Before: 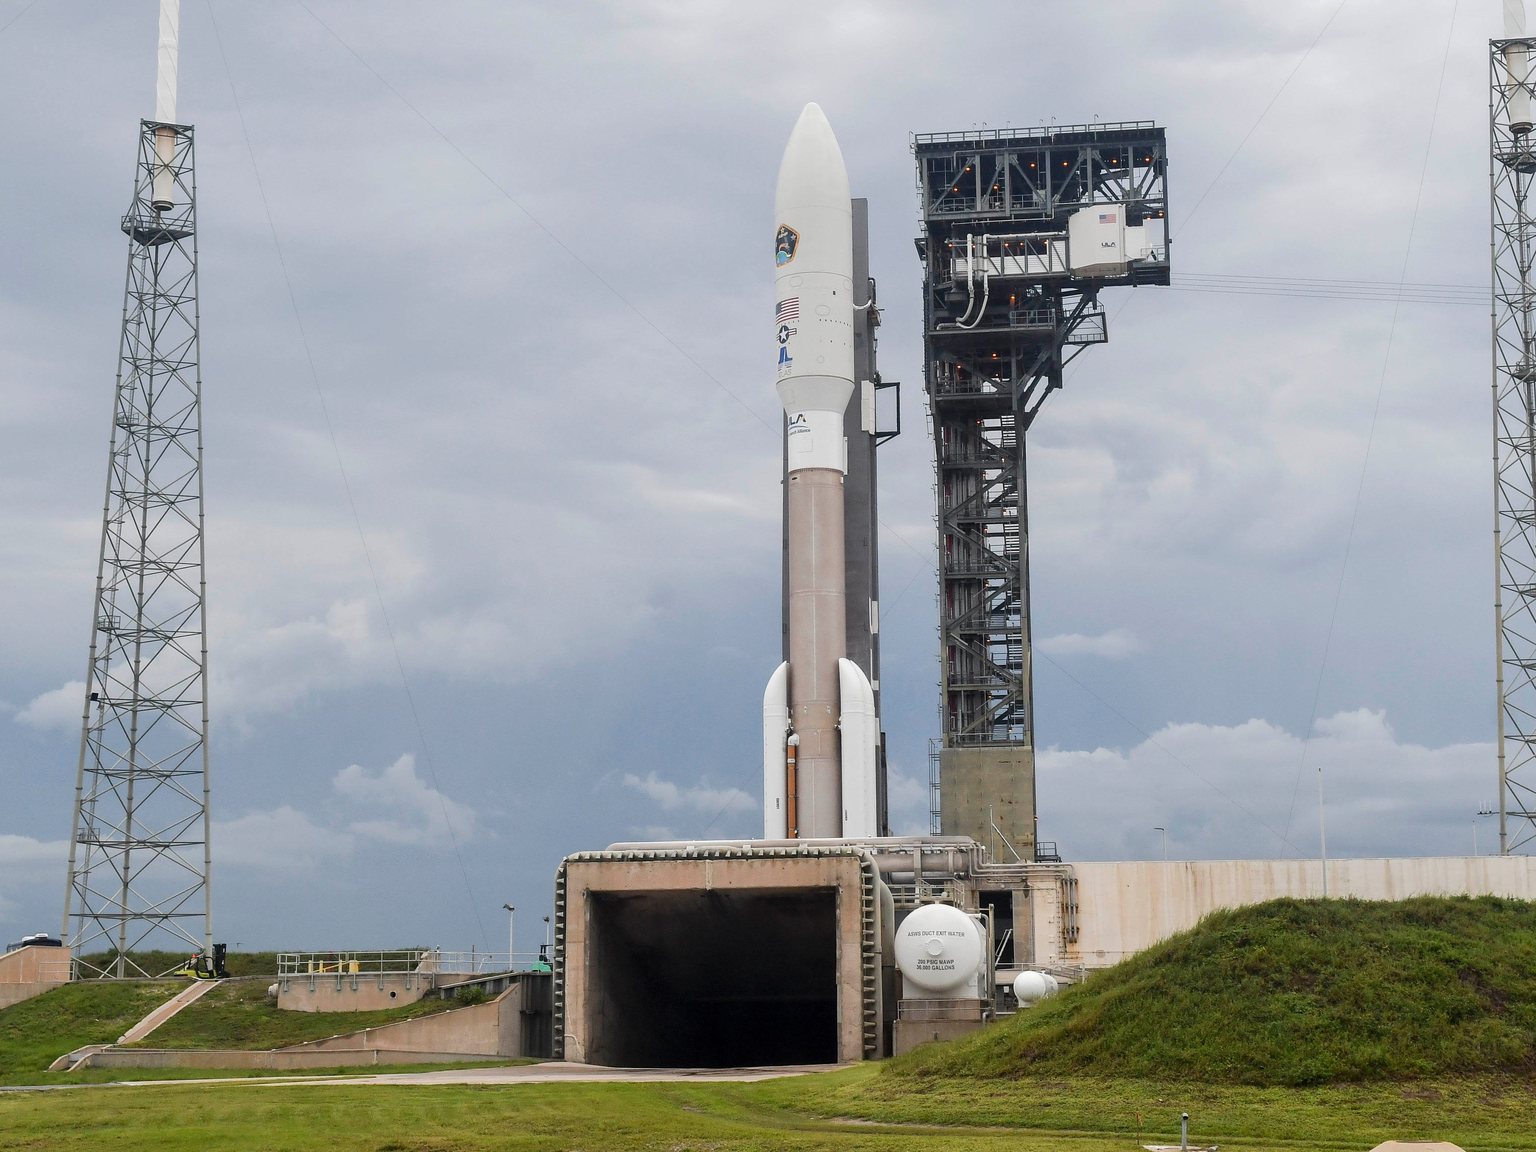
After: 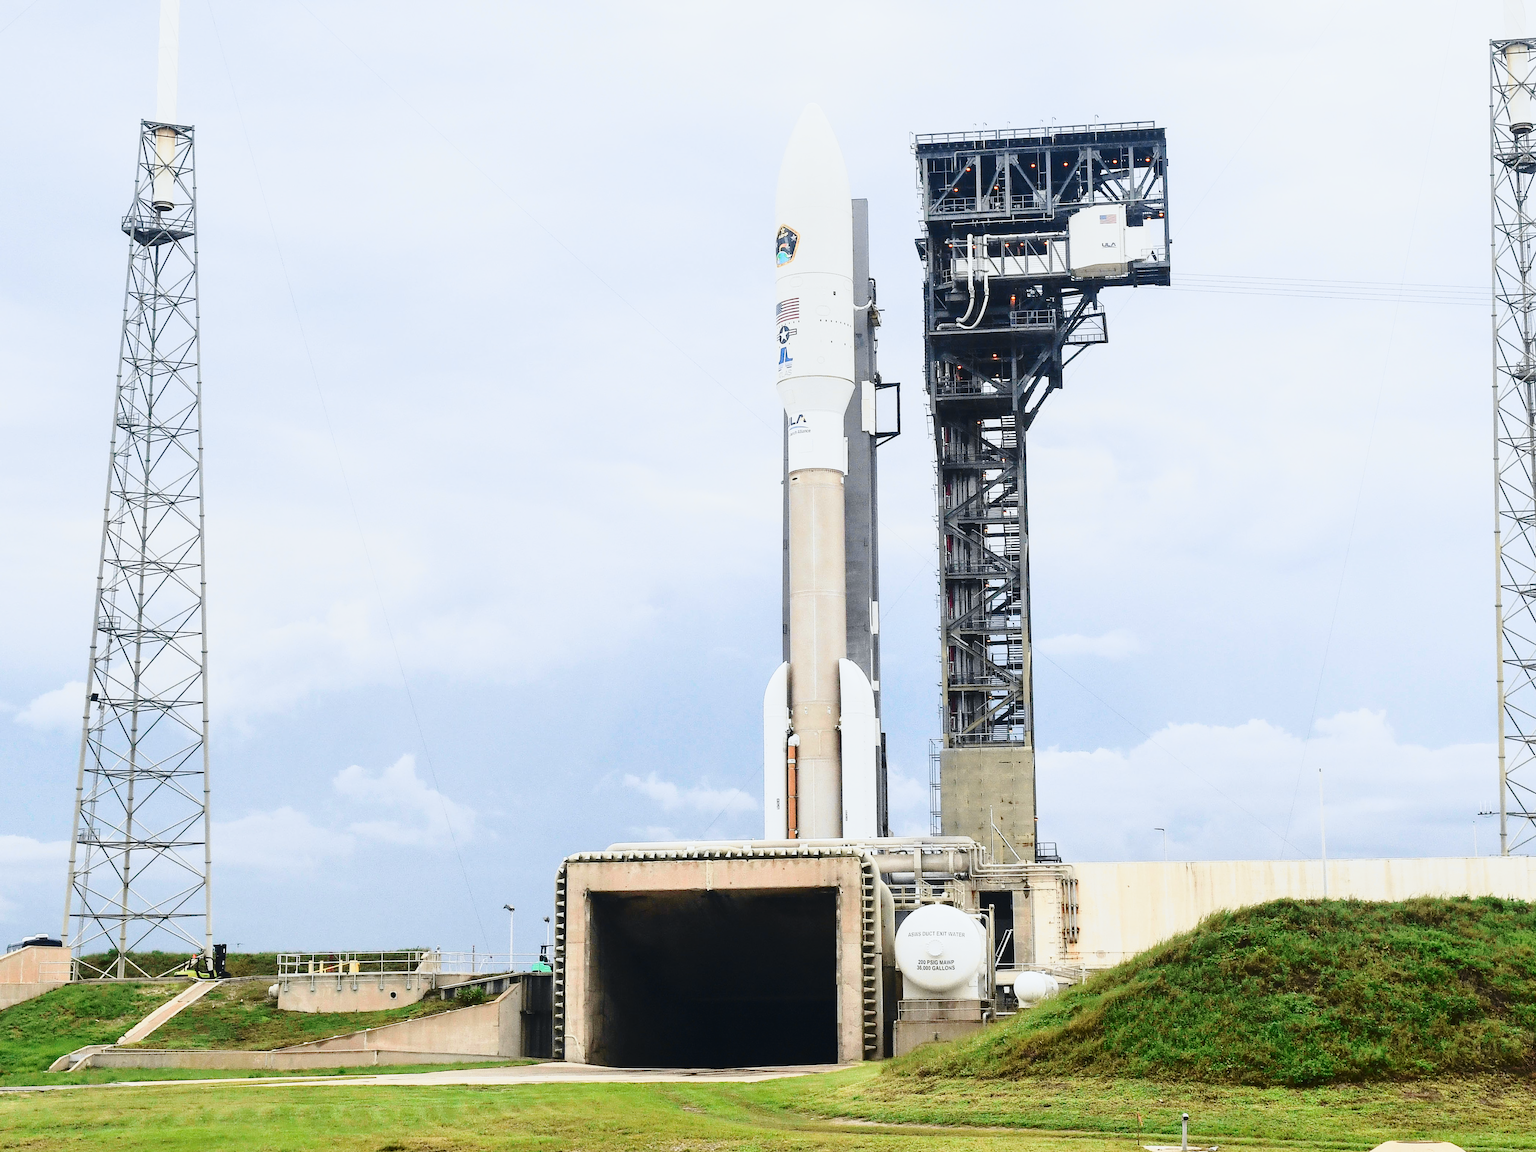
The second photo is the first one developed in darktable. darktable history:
tone curve: curves: ch0 [(0, 0.039) (0.104, 0.103) (0.273, 0.267) (0.448, 0.487) (0.704, 0.761) (0.886, 0.922) (0.994, 0.971)]; ch1 [(0, 0) (0.335, 0.298) (0.446, 0.413) (0.485, 0.487) (0.515, 0.503) (0.566, 0.563) (0.641, 0.655) (1, 1)]; ch2 [(0, 0) (0.314, 0.301) (0.421, 0.411) (0.502, 0.494) (0.528, 0.54) (0.557, 0.559) (0.612, 0.605) (0.722, 0.686) (1, 1)], color space Lab, independent channels, preserve colors none
base curve: curves: ch0 [(0, 0) (0.028, 0.03) (0.121, 0.232) (0.46, 0.748) (0.859, 0.968) (1, 1)], preserve colors none
